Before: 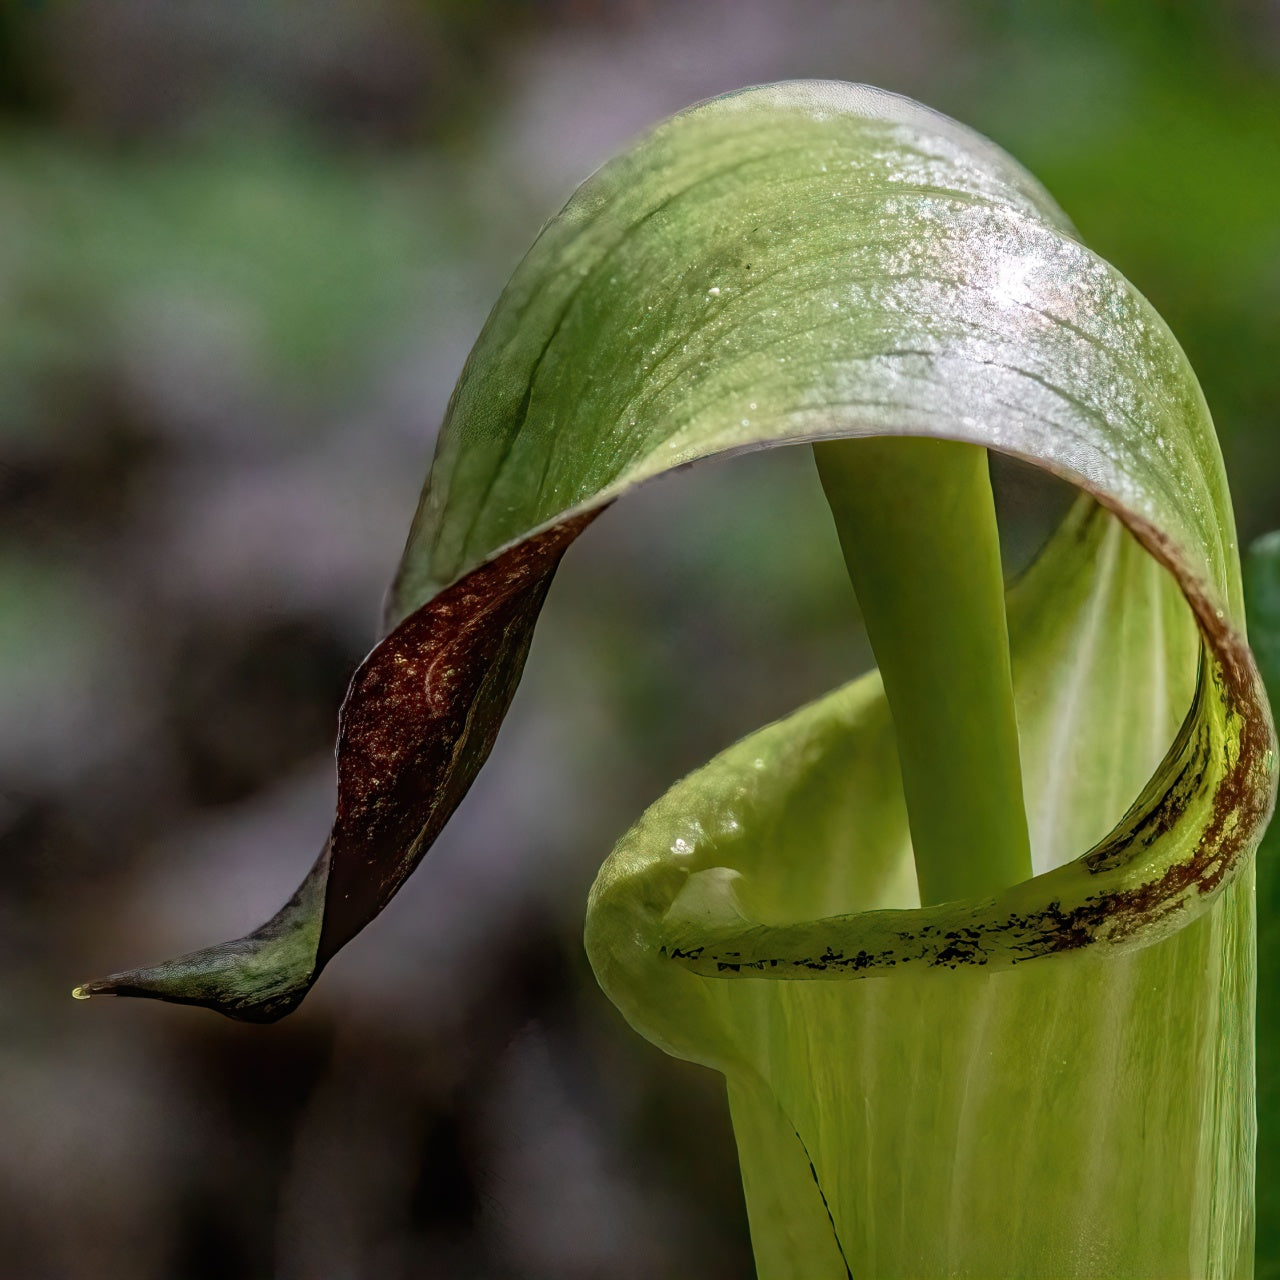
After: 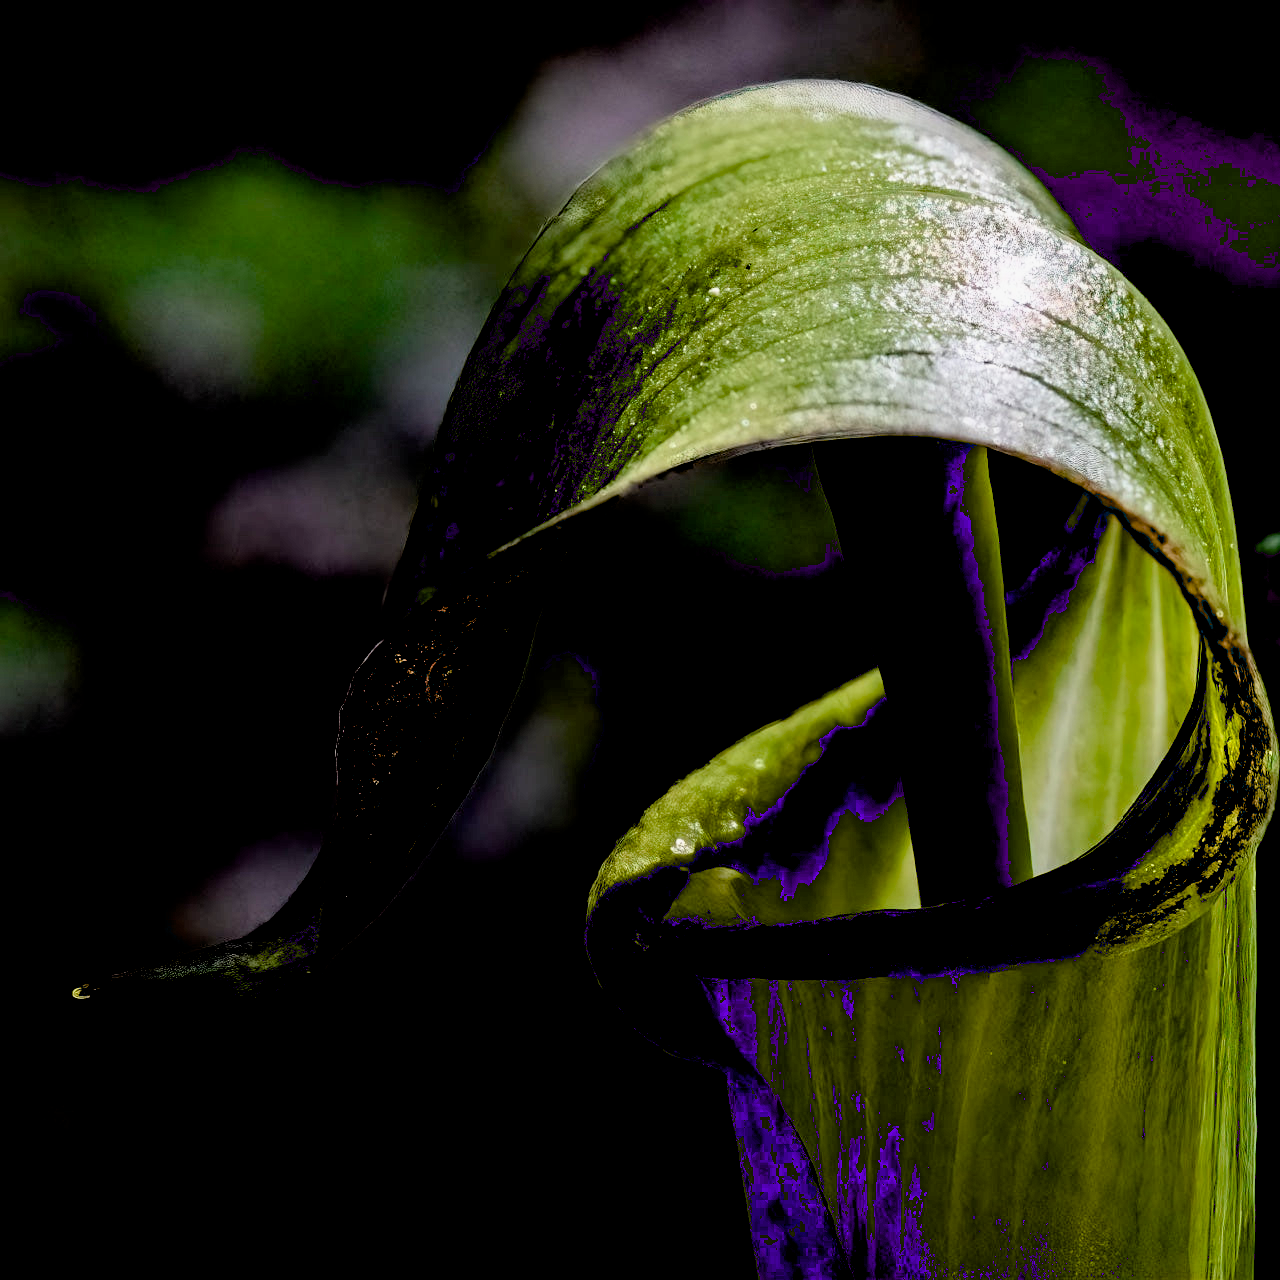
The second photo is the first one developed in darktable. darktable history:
exposure: black level correction 0.099, exposure -0.092 EV, compensate exposure bias true, compensate highlight preservation false
filmic rgb: middle gray luminance 8.75%, black relative exposure -6.34 EV, white relative exposure 2.73 EV, target black luminance 0%, hardness 4.76, latitude 73.56%, contrast 1.332, shadows ↔ highlights balance 9.78%
